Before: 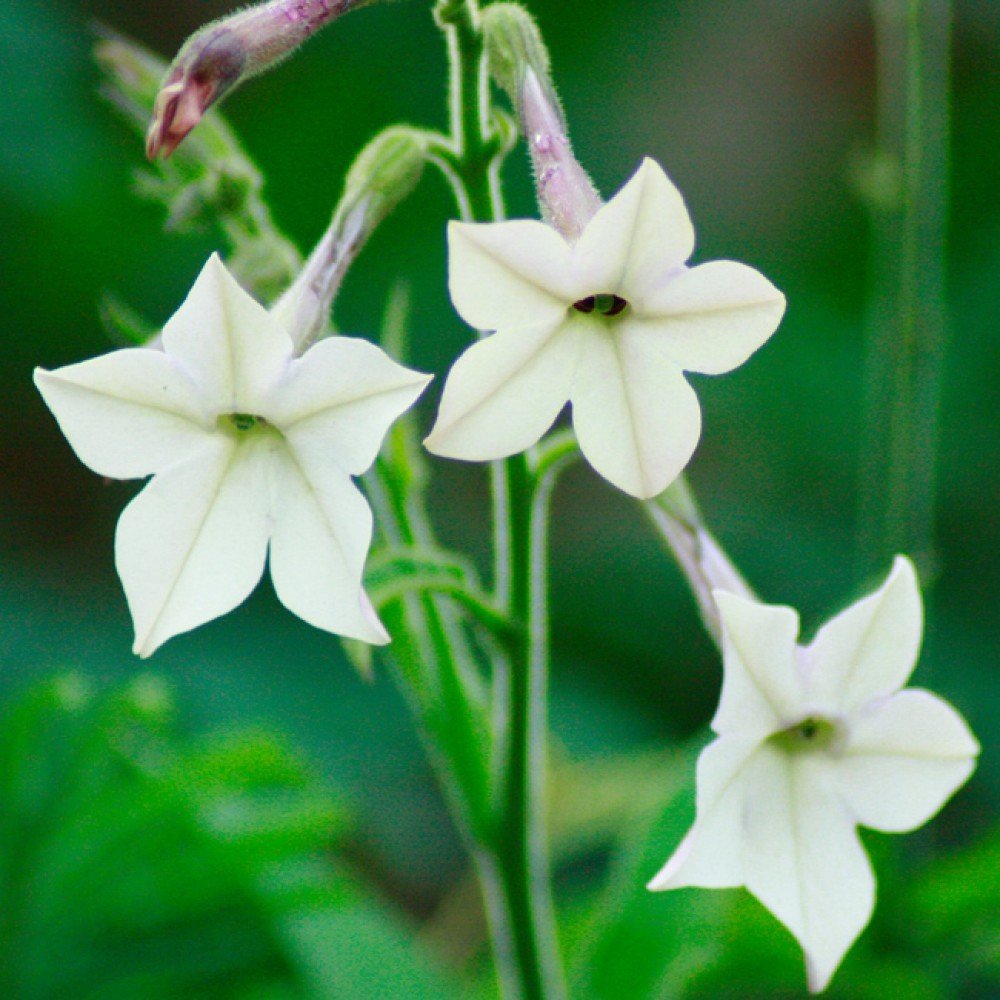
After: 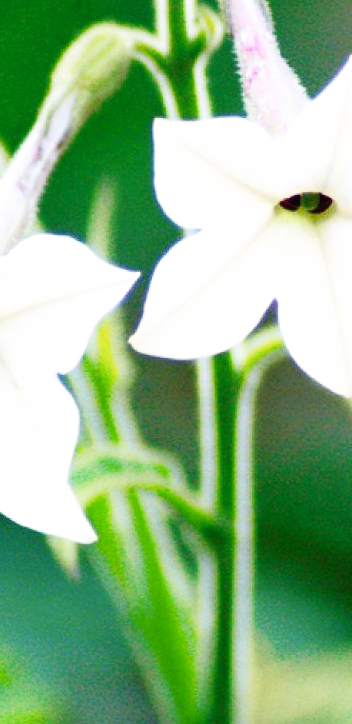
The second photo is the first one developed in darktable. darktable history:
tone equalizer: -8 EV -0.001 EV, -7 EV 0.001 EV, -6 EV -0.002 EV, -5 EV -0.003 EV, -4 EV -0.062 EV, -3 EV -0.222 EV, -2 EV -0.267 EV, -1 EV 0.105 EV, +0 EV 0.303 EV
white balance: red 1.05, blue 1.072
base curve: curves: ch0 [(0, 0) (0.008, 0.007) (0.022, 0.029) (0.048, 0.089) (0.092, 0.197) (0.191, 0.399) (0.275, 0.534) (0.357, 0.65) (0.477, 0.78) (0.542, 0.833) (0.799, 0.973) (1, 1)], preserve colors none
tone curve: curves: ch0 [(0, 0.012) (0.056, 0.046) (0.218, 0.213) (0.606, 0.62) (0.82, 0.846) (1, 1)]; ch1 [(0, 0) (0.226, 0.261) (0.403, 0.437) (0.469, 0.472) (0.495, 0.499) (0.514, 0.504) (0.545, 0.555) (0.59, 0.598) (0.714, 0.733) (1, 1)]; ch2 [(0, 0) (0.269, 0.299) (0.459, 0.45) (0.498, 0.499) (0.523, 0.512) (0.568, 0.558) (0.634, 0.617) (0.702, 0.662) (0.781, 0.775) (1, 1)], color space Lab, independent channels, preserve colors none
crop and rotate: left 29.476%, top 10.214%, right 35.32%, bottom 17.333%
